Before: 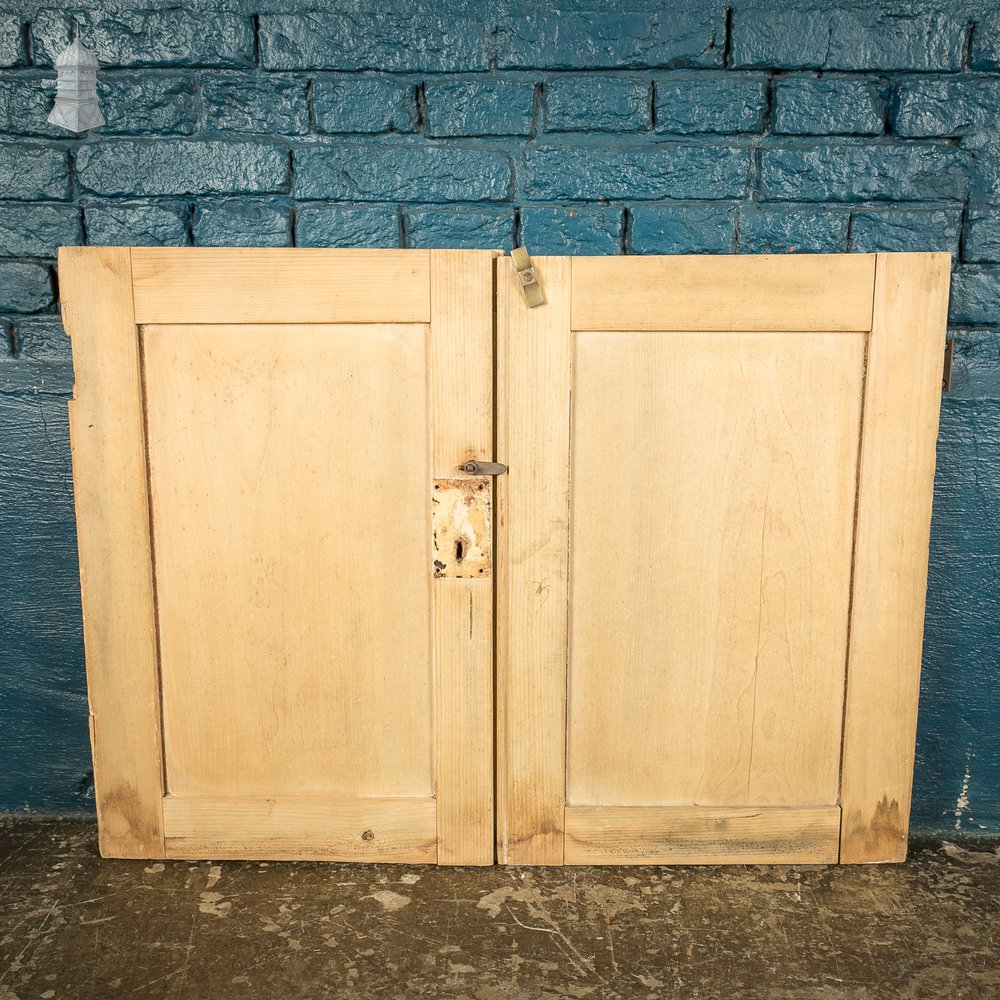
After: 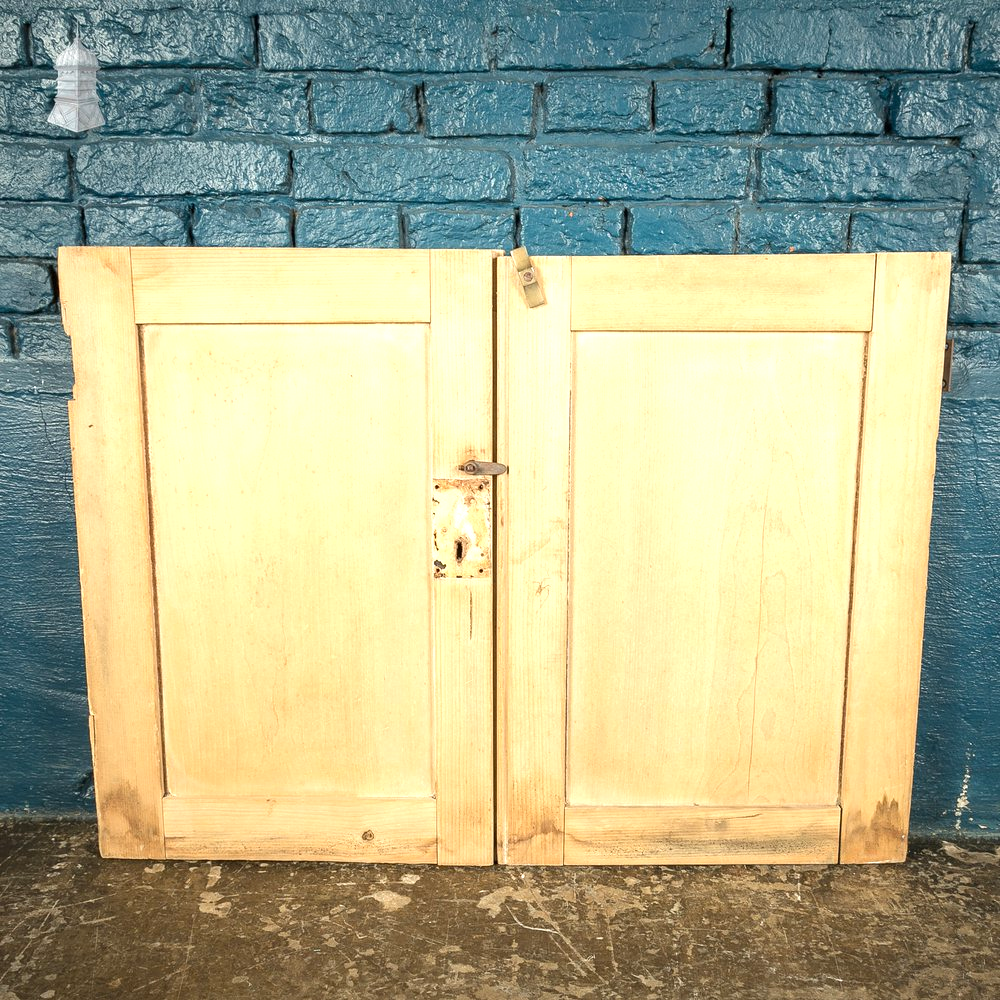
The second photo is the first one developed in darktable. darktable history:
exposure: exposure 0.603 EV, compensate exposure bias true, compensate highlight preservation false
